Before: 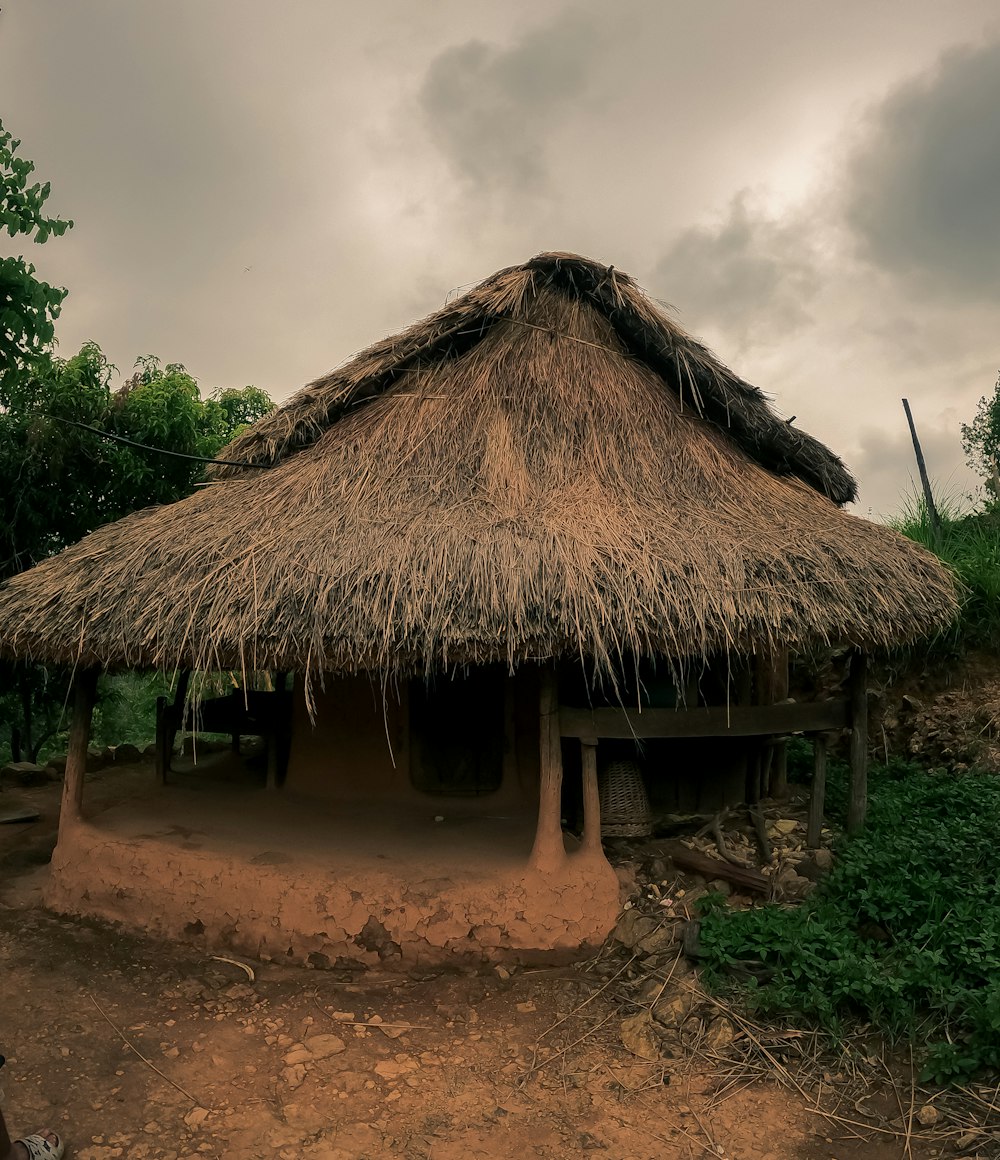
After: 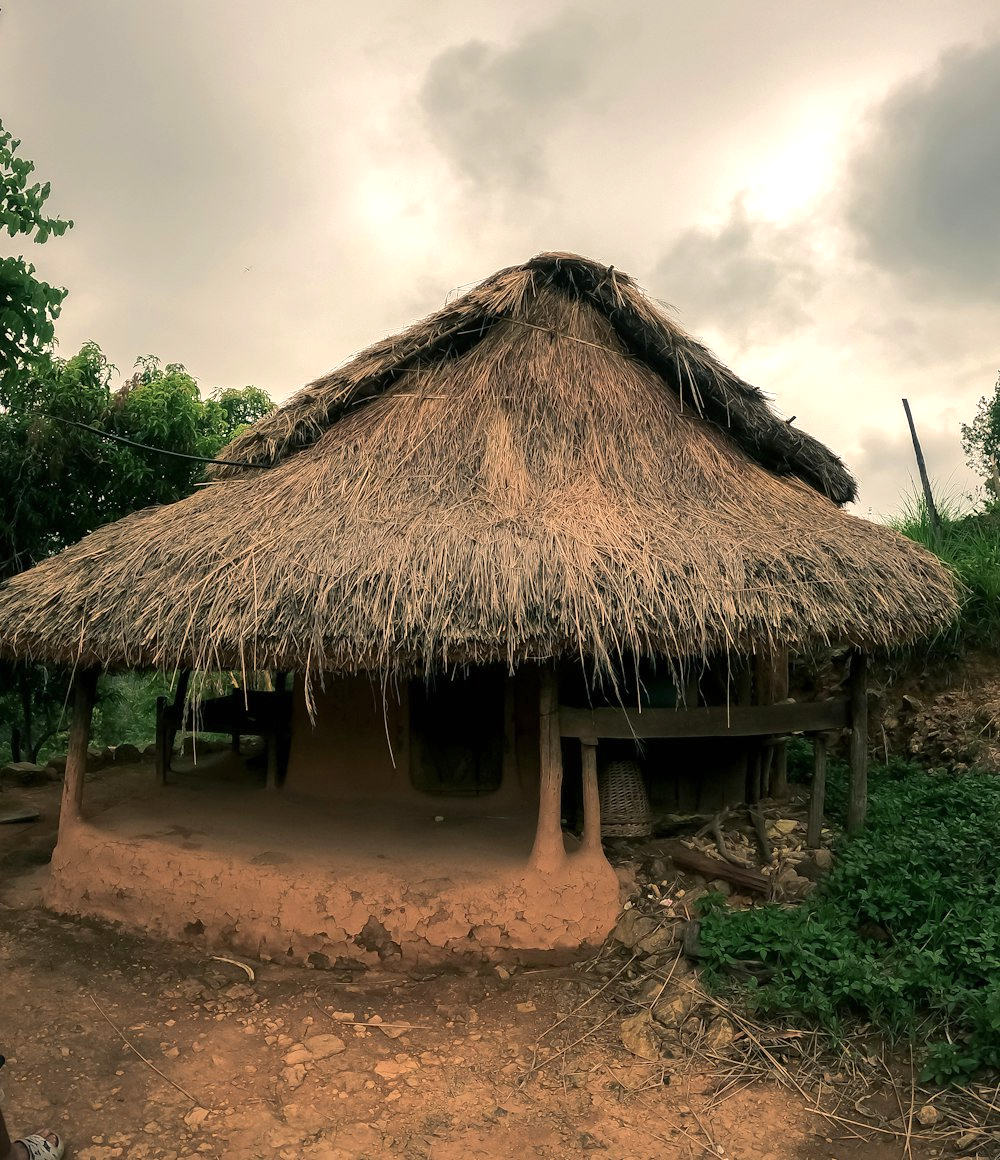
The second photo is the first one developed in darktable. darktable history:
exposure: black level correction 0, exposure 0.694 EV, compensate exposure bias true, compensate highlight preservation false
contrast equalizer: octaves 7, y [[0.5 ×4, 0.467, 0.376], [0.5 ×6], [0.5 ×6], [0 ×6], [0 ×6]], mix 0.14
contrast brightness saturation: saturation -0.063
